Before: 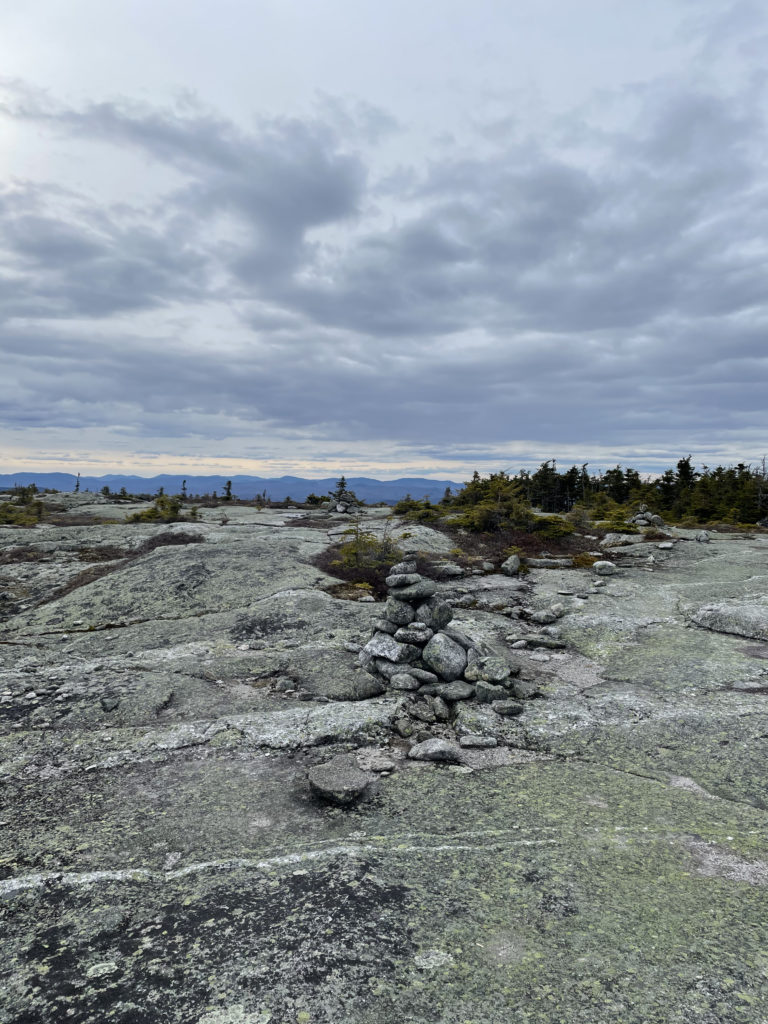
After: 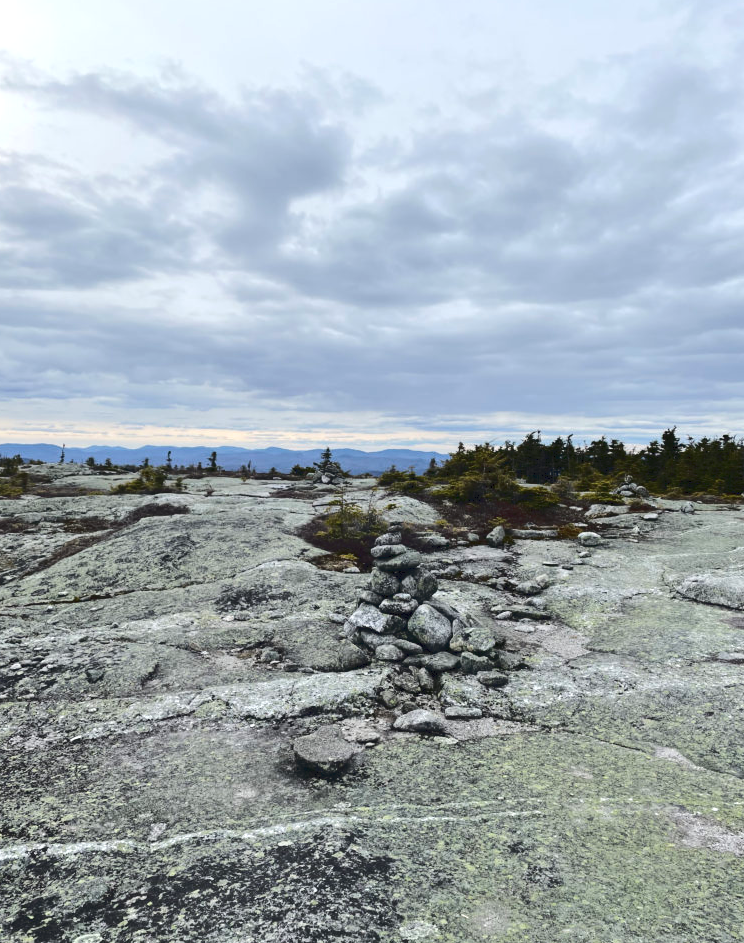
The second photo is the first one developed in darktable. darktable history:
tone curve: curves: ch0 [(0, 0) (0.003, 0.068) (0.011, 0.079) (0.025, 0.092) (0.044, 0.107) (0.069, 0.121) (0.1, 0.134) (0.136, 0.16) (0.177, 0.198) (0.224, 0.242) (0.277, 0.312) (0.335, 0.384) (0.399, 0.461) (0.468, 0.539) (0.543, 0.622) (0.623, 0.691) (0.709, 0.763) (0.801, 0.833) (0.898, 0.909) (1, 1)], color space Lab, linked channels, preserve colors none
crop: left 1.968%, top 2.908%, right 1.098%, bottom 4.951%
contrast brightness saturation: saturation -0.18
tone equalizer: -8 EV -0.403 EV, -7 EV -0.384 EV, -6 EV -0.361 EV, -5 EV -0.215 EV, -3 EV 0.201 EV, -2 EV 0.331 EV, -1 EV 0.384 EV, +0 EV 0.391 EV, edges refinement/feathering 500, mask exposure compensation -1.57 EV, preserve details no
